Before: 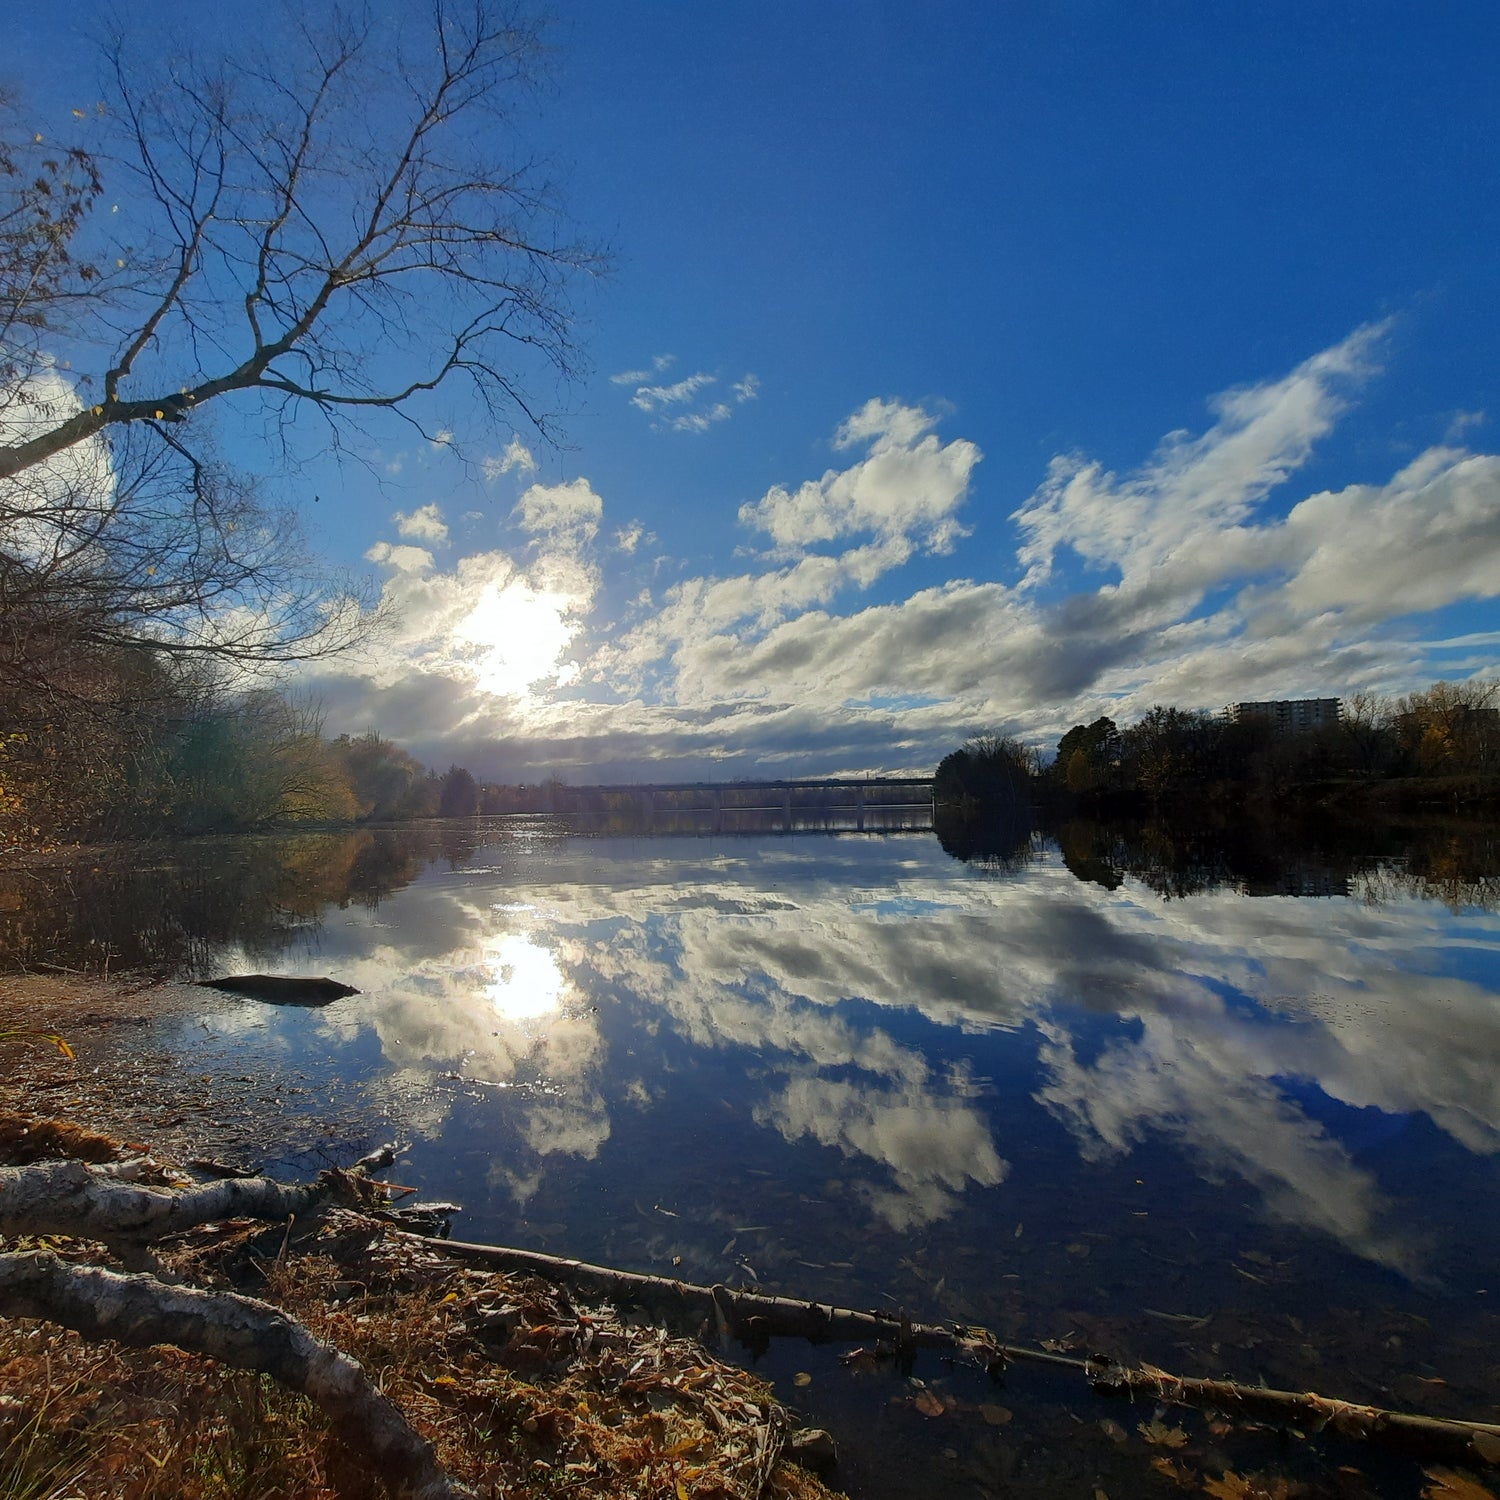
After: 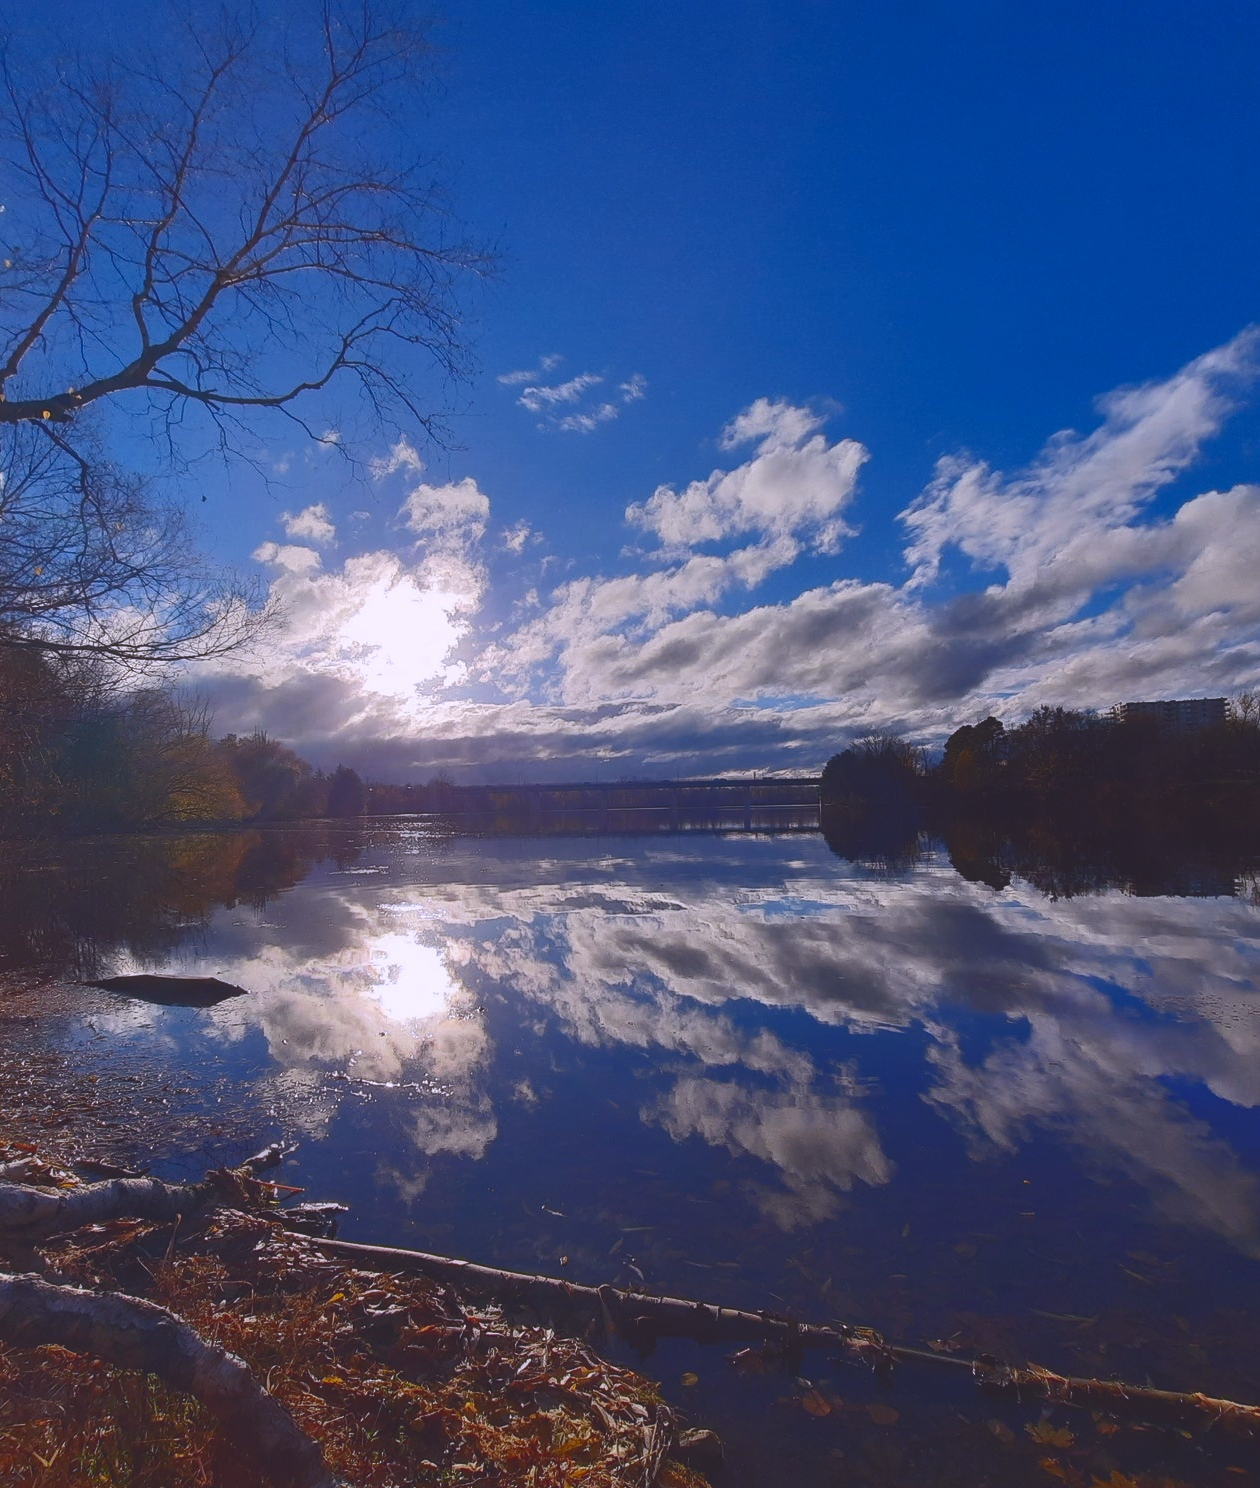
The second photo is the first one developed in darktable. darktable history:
crop: left 7.598%, right 7.873%
tone curve: curves: ch0 [(0, 0.142) (0.384, 0.314) (0.752, 0.711) (0.991, 0.95)]; ch1 [(0.006, 0.129) (0.346, 0.384) (1, 1)]; ch2 [(0.003, 0.057) (0.261, 0.248) (1, 1)], color space Lab, independent channels
white balance: red 1.004, blue 1.096
